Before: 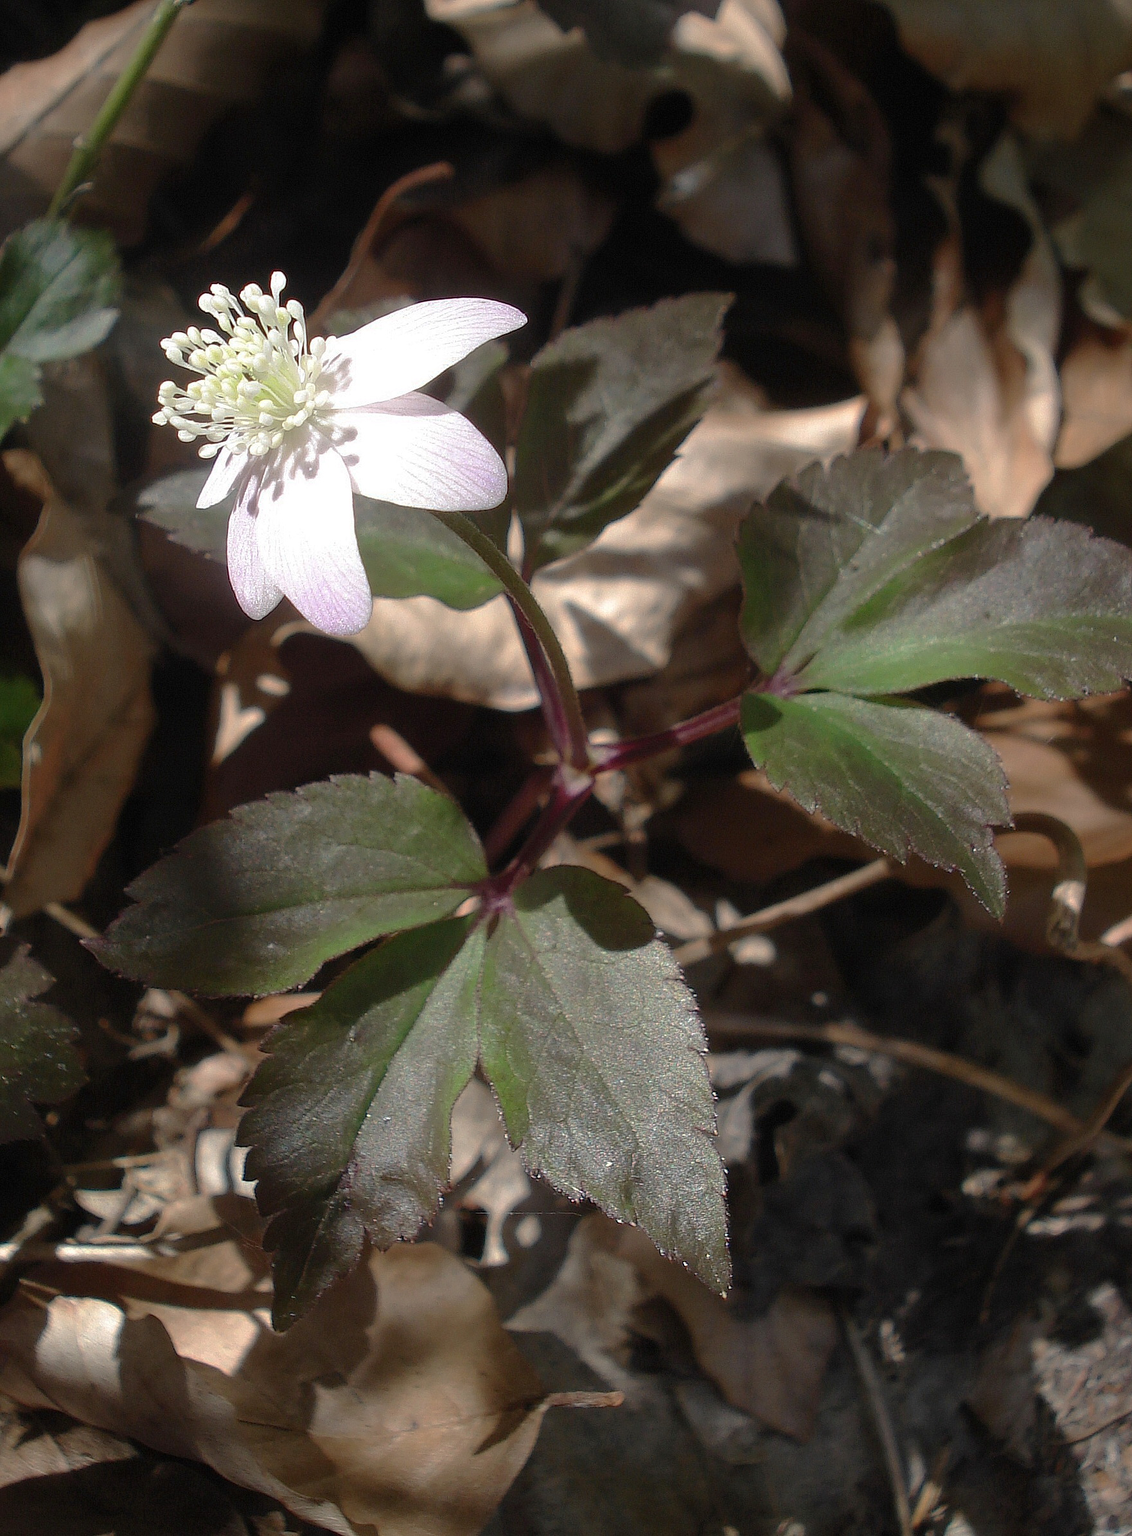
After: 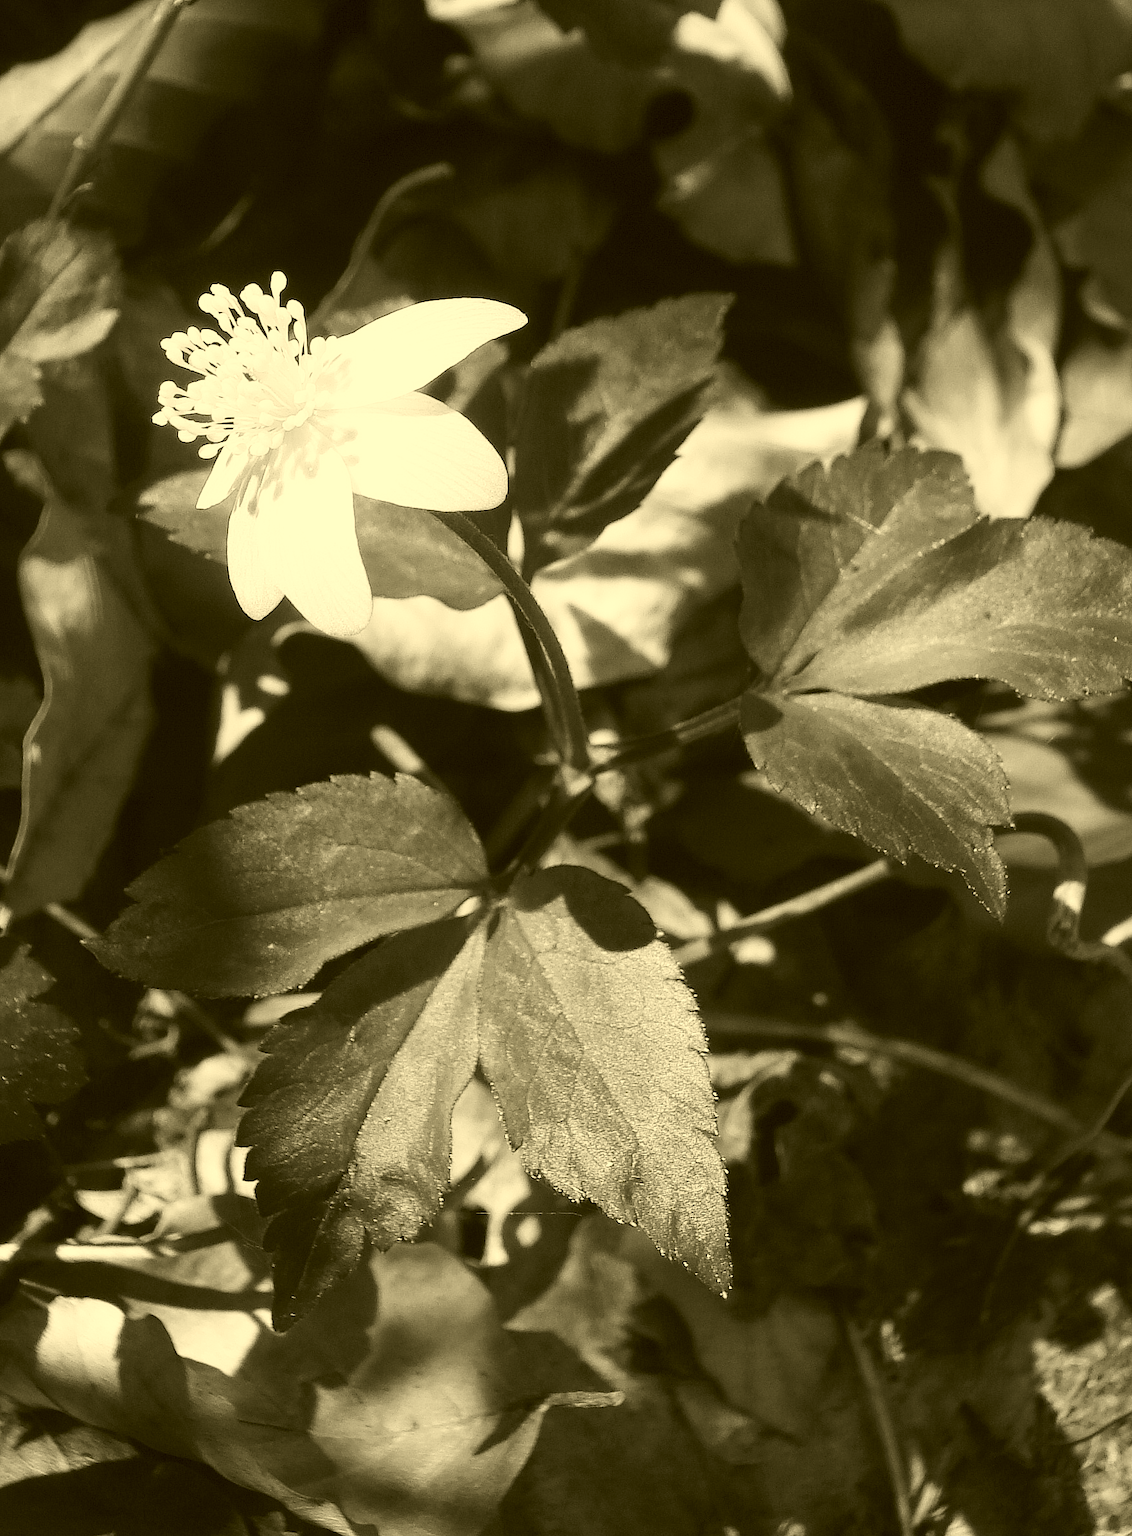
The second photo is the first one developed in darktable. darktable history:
color correction: highlights a* 0.123, highlights b* 29.22, shadows a* -0.31, shadows b* 21.84
contrast brightness saturation: contrast 0.526, brightness 0.478, saturation -0.986
